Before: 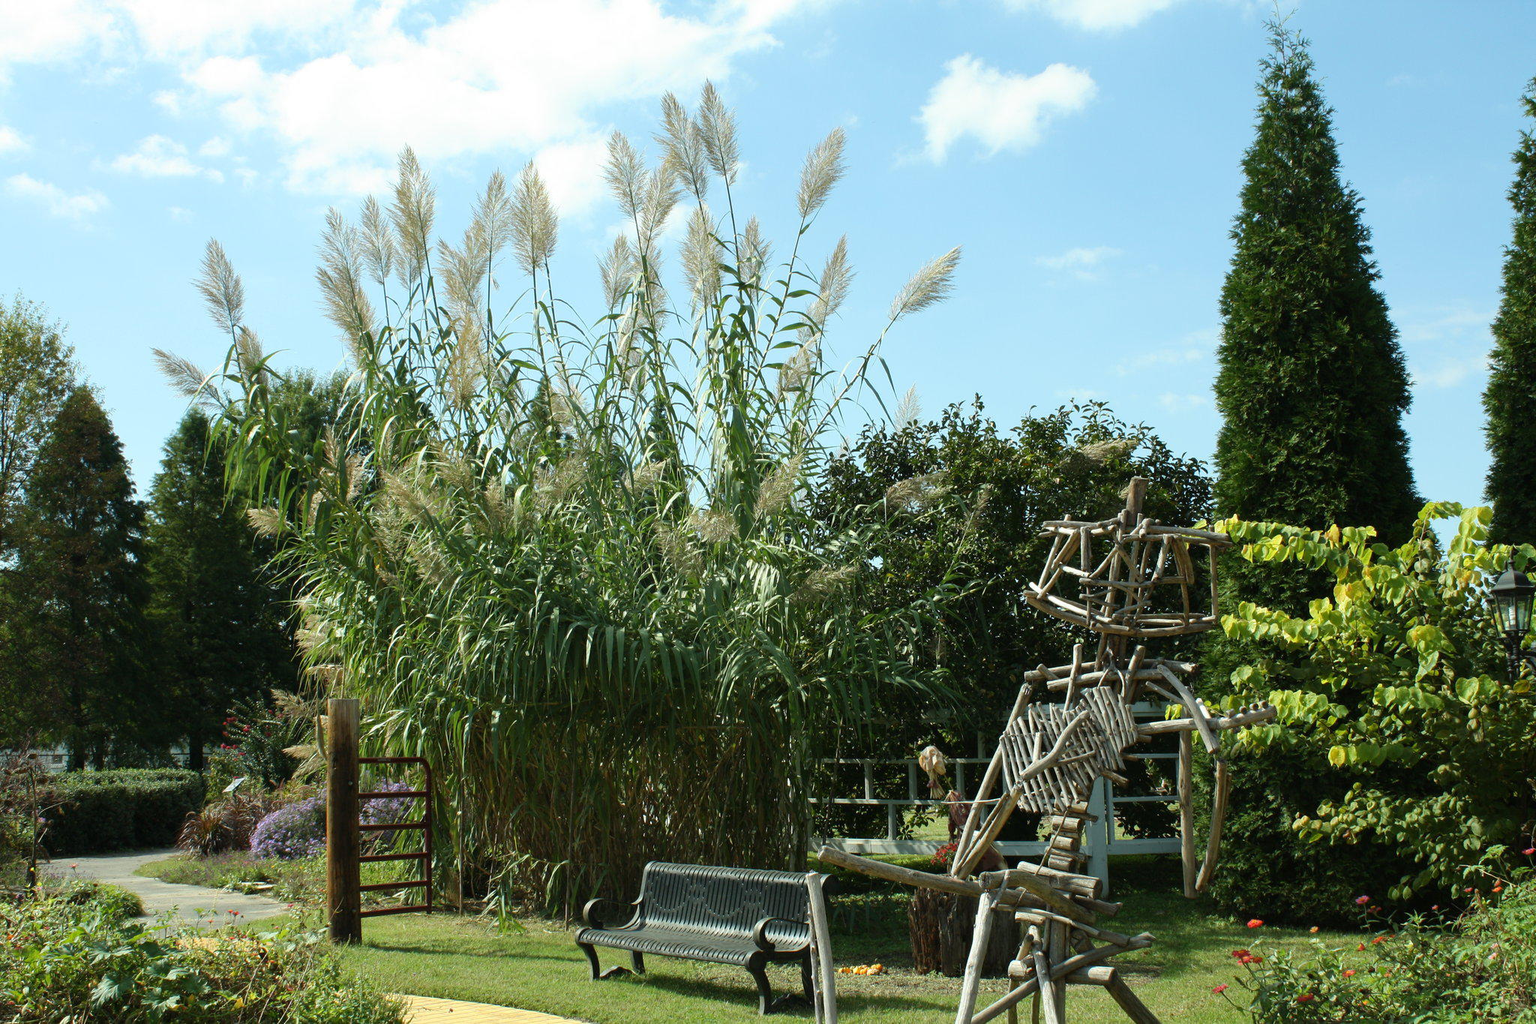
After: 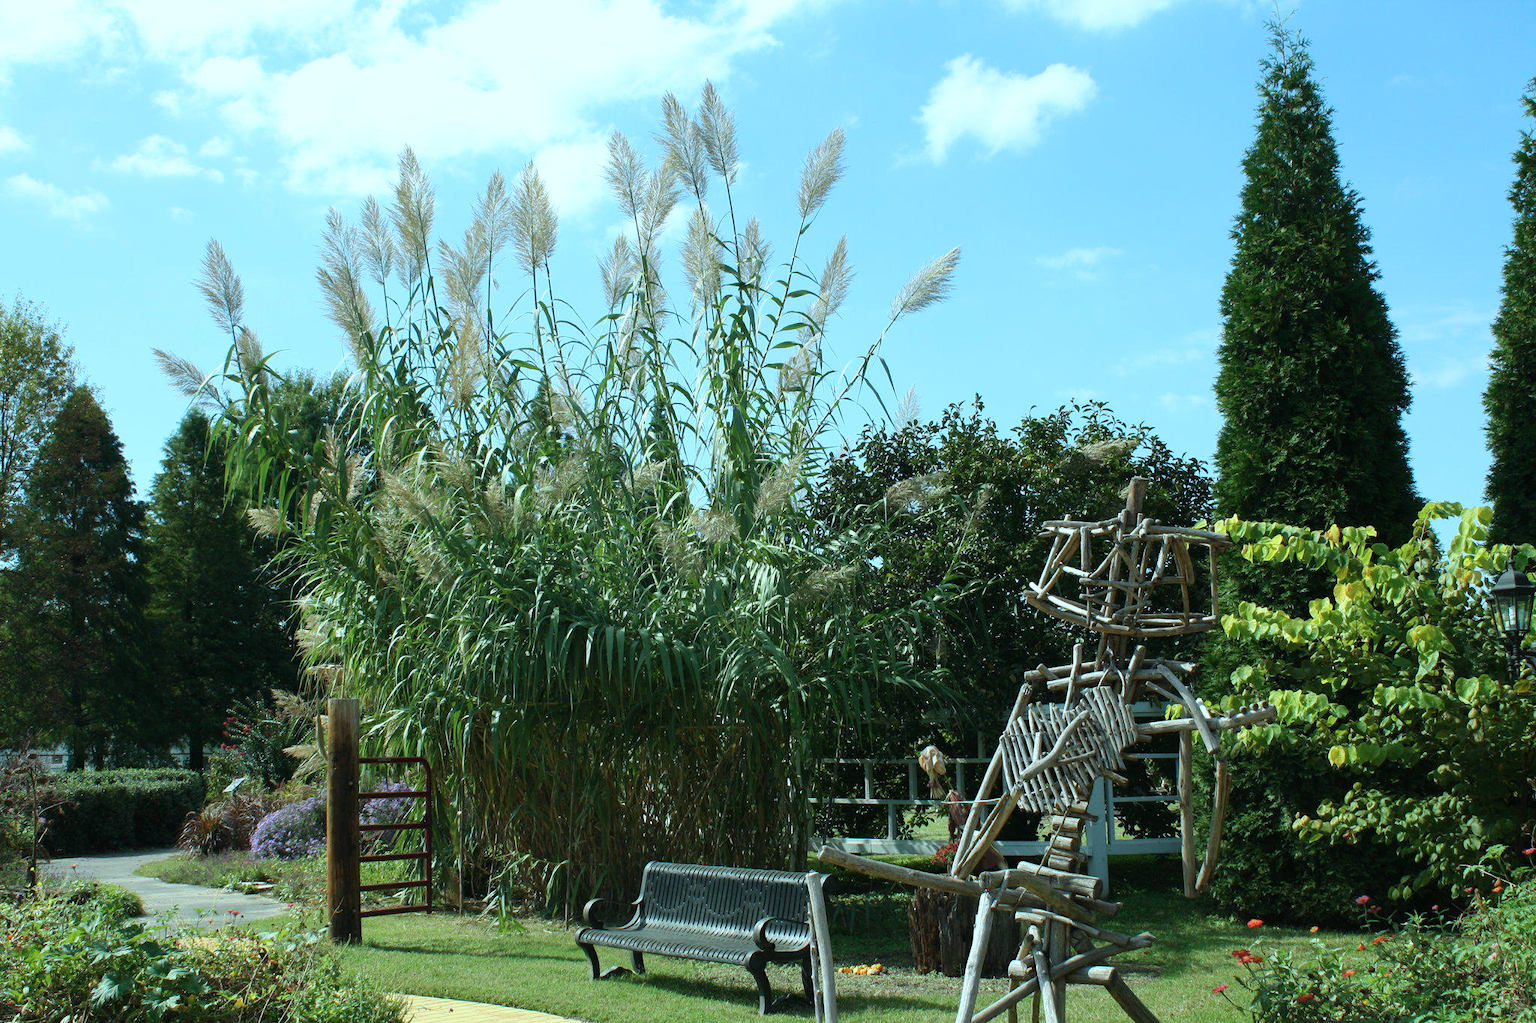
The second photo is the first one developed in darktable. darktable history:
color calibration: illuminant F (fluorescent), F source F9 (Cool White Deluxe 4150 K) – high CRI, x 0.374, y 0.373, temperature 4148.76 K
